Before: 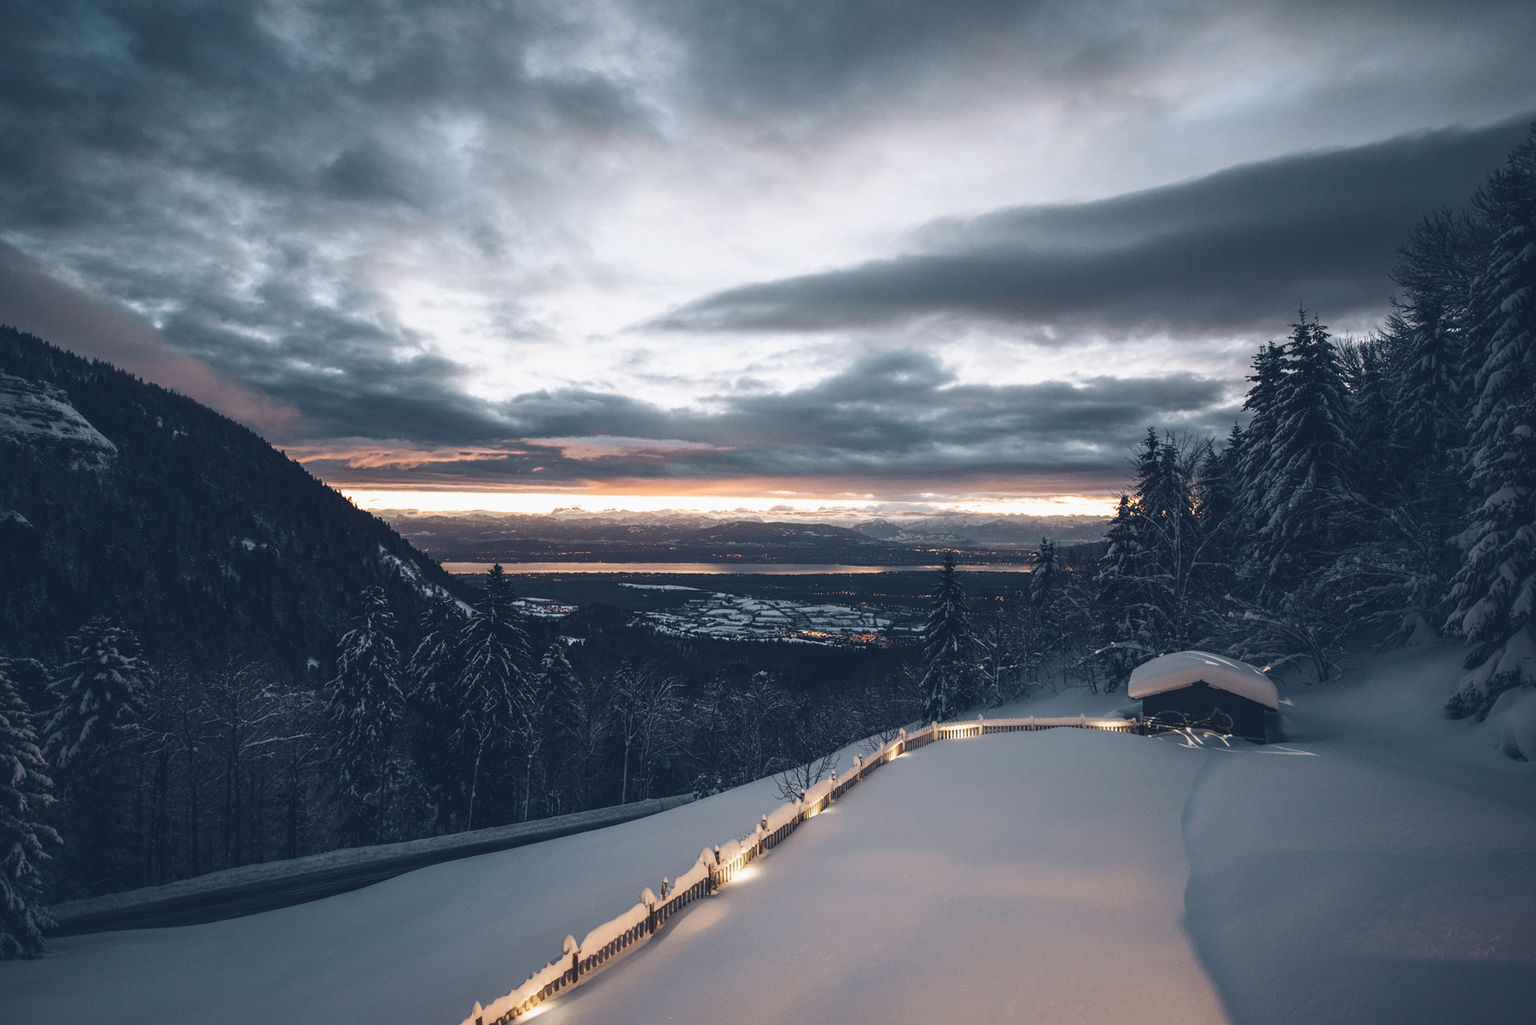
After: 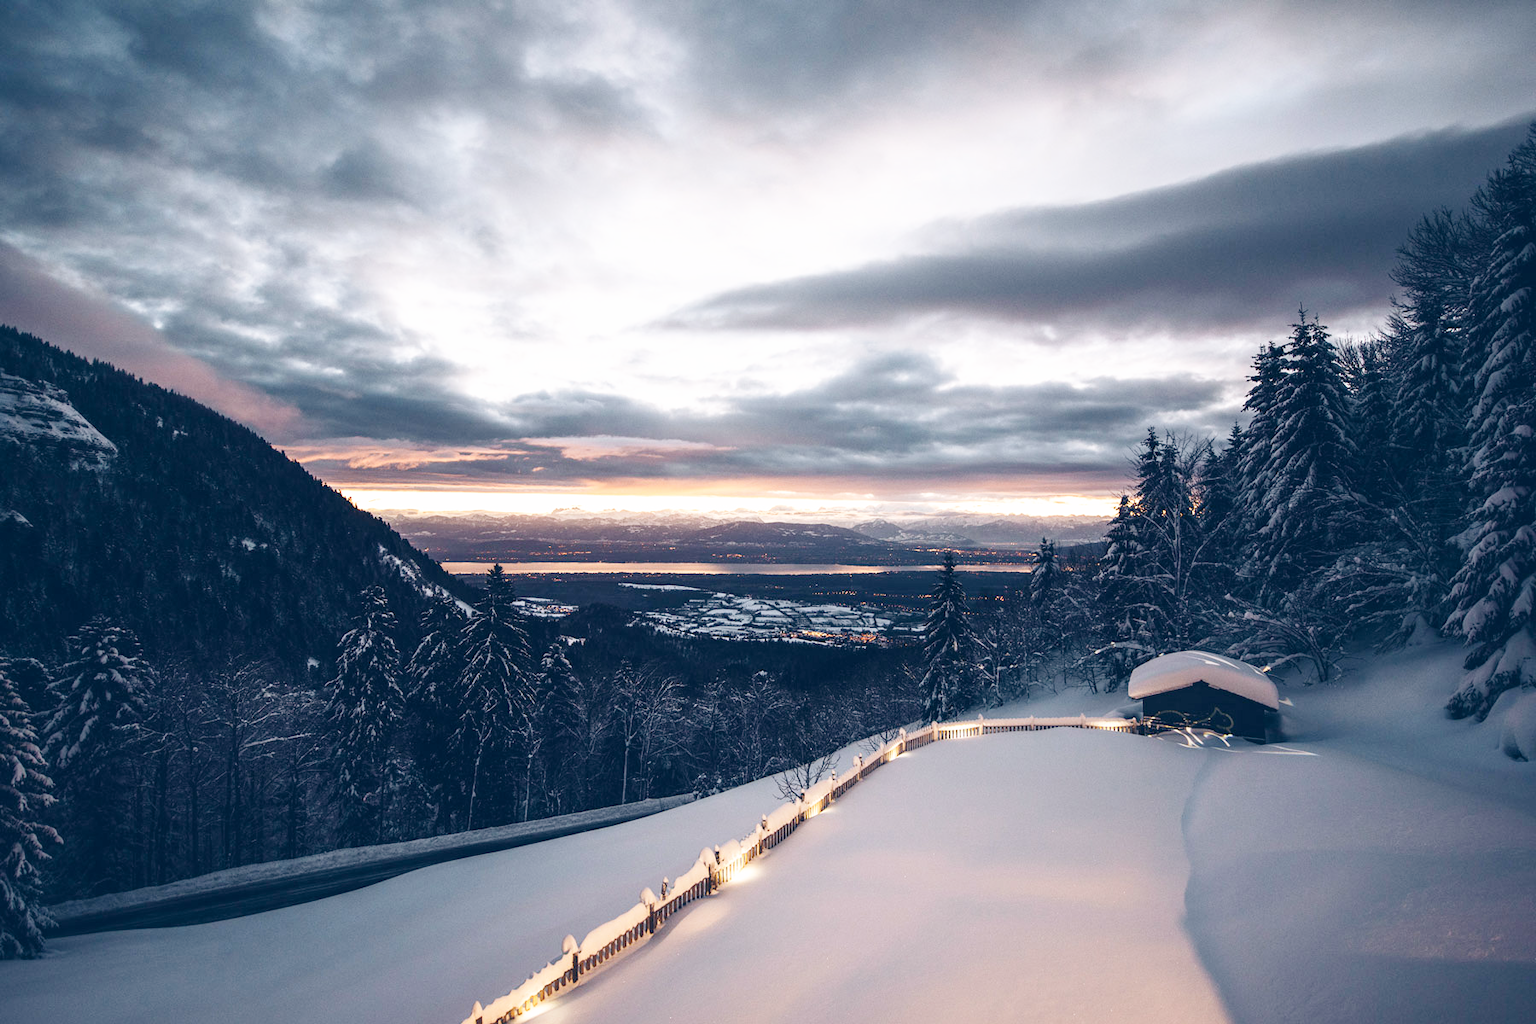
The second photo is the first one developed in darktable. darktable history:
color balance: lift [0.998, 0.998, 1.001, 1.002], gamma [0.995, 1.025, 0.992, 0.975], gain [0.995, 1.02, 0.997, 0.98]
base curve: curves: ch0 [(0, 0) (0.008, 0.007) (0.022, 0.029) (0.048, 0.089) (0.092, 0.197) (0.191, 0.399) (0.275, 0.534) (0.357, 0.65) (0.477, 0.78) (0.542, 0.833) (0.799, 0.973) (1, 1)], preserve colors none
